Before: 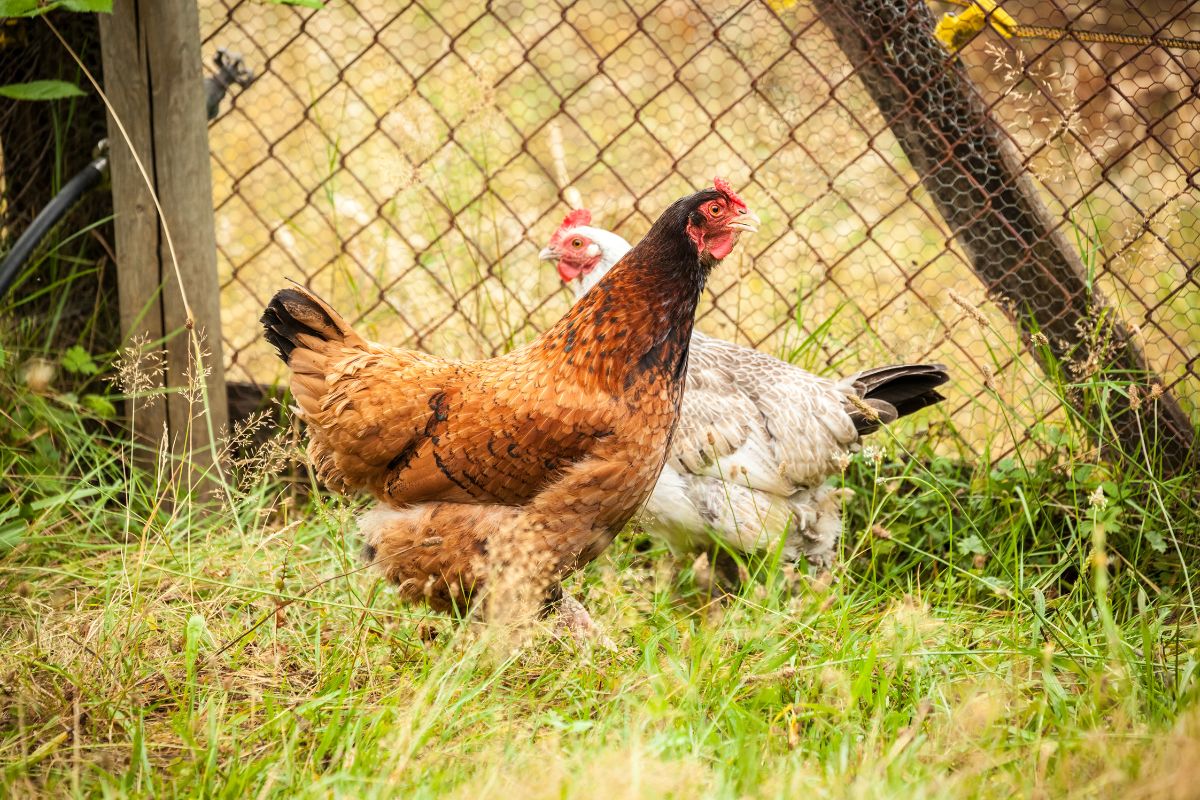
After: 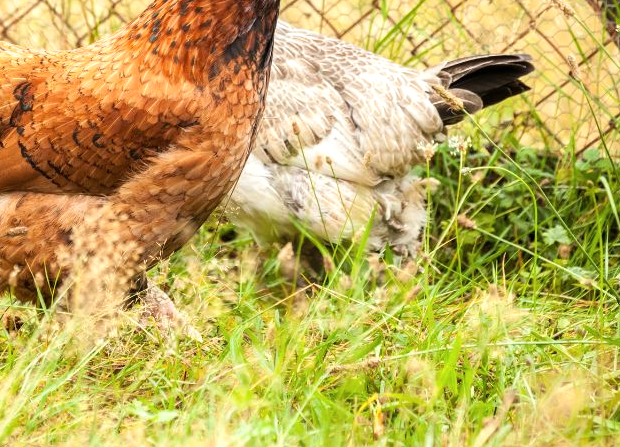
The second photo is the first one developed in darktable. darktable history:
exposure: exposure 0.195 EV, compensate exposure bias true, compensate highlight preservation false
color correction: highlights b* -0.025, saturation 0.984
crop: left 34.658%, top 38.844%, right 13.622%, bottom 5.208%
